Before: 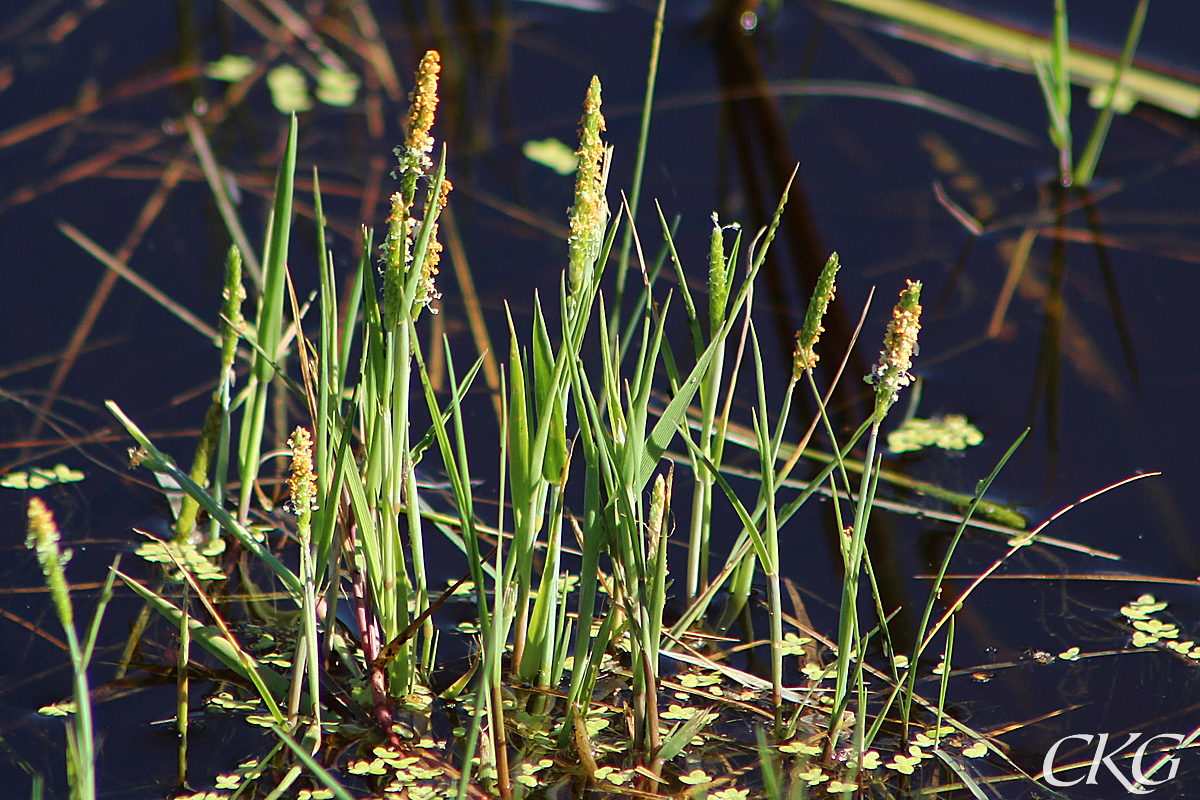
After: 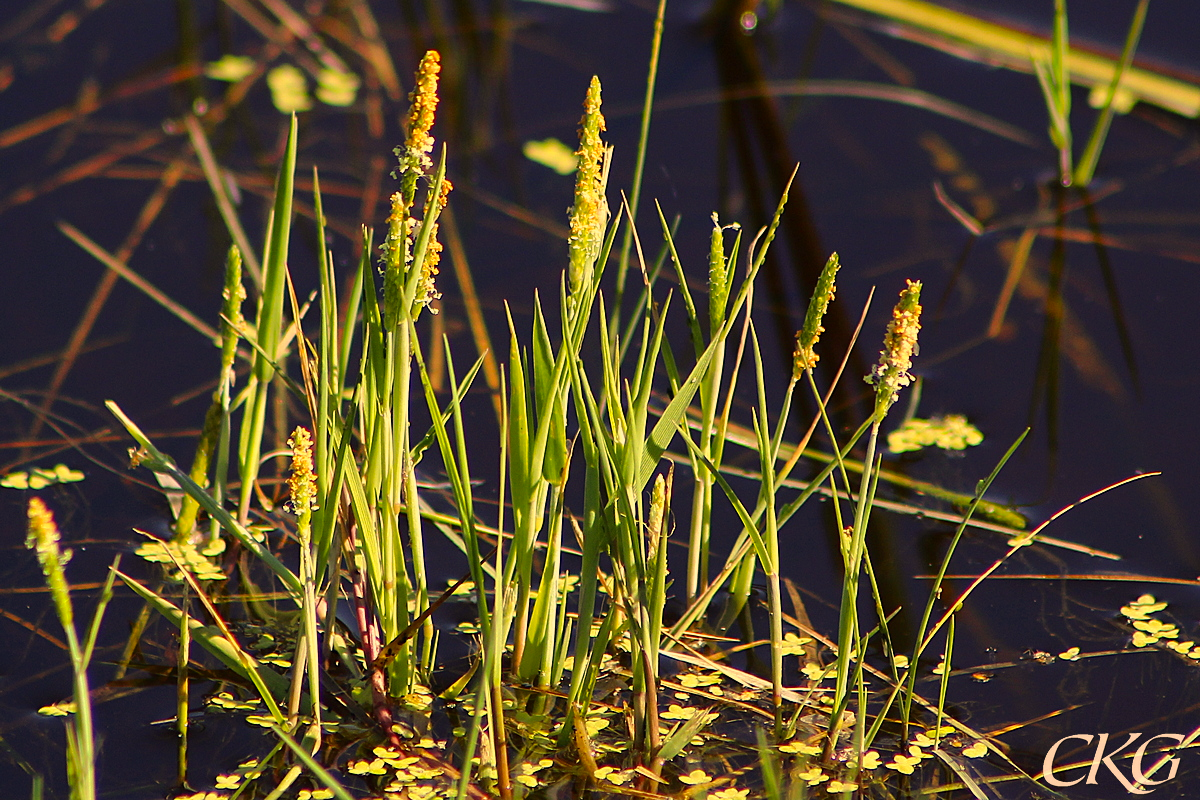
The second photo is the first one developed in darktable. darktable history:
color correction: highlights a* 14.99, highlights b* 31.65
